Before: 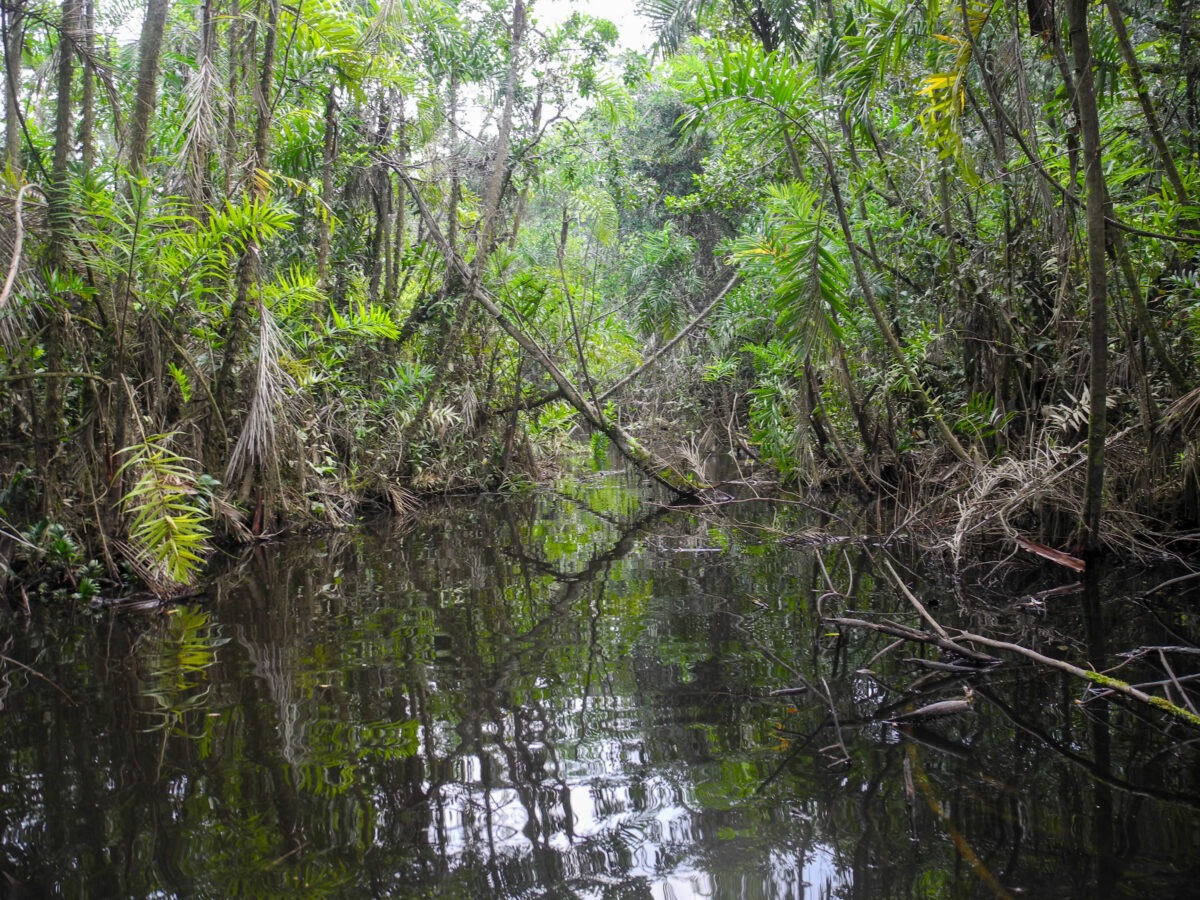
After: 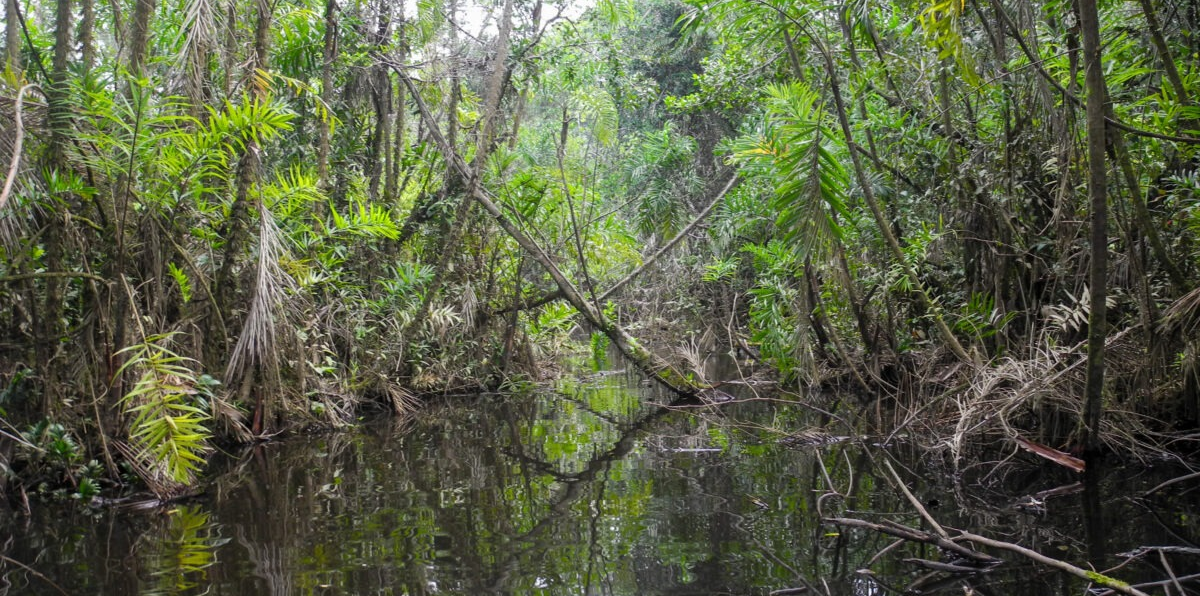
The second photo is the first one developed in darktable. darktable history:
crop: top 11.131%, bottom 22.62%
